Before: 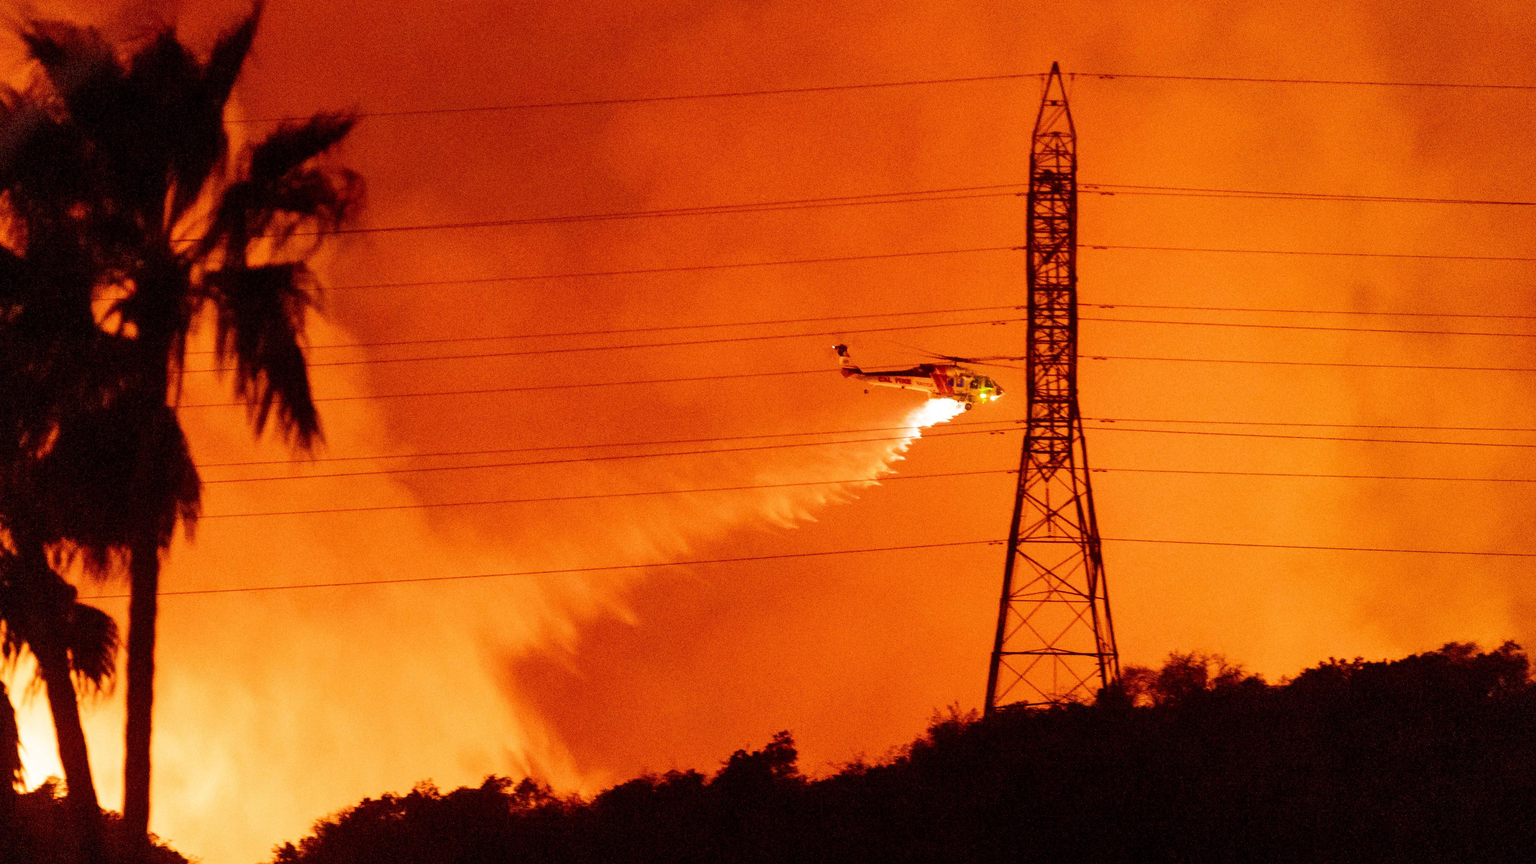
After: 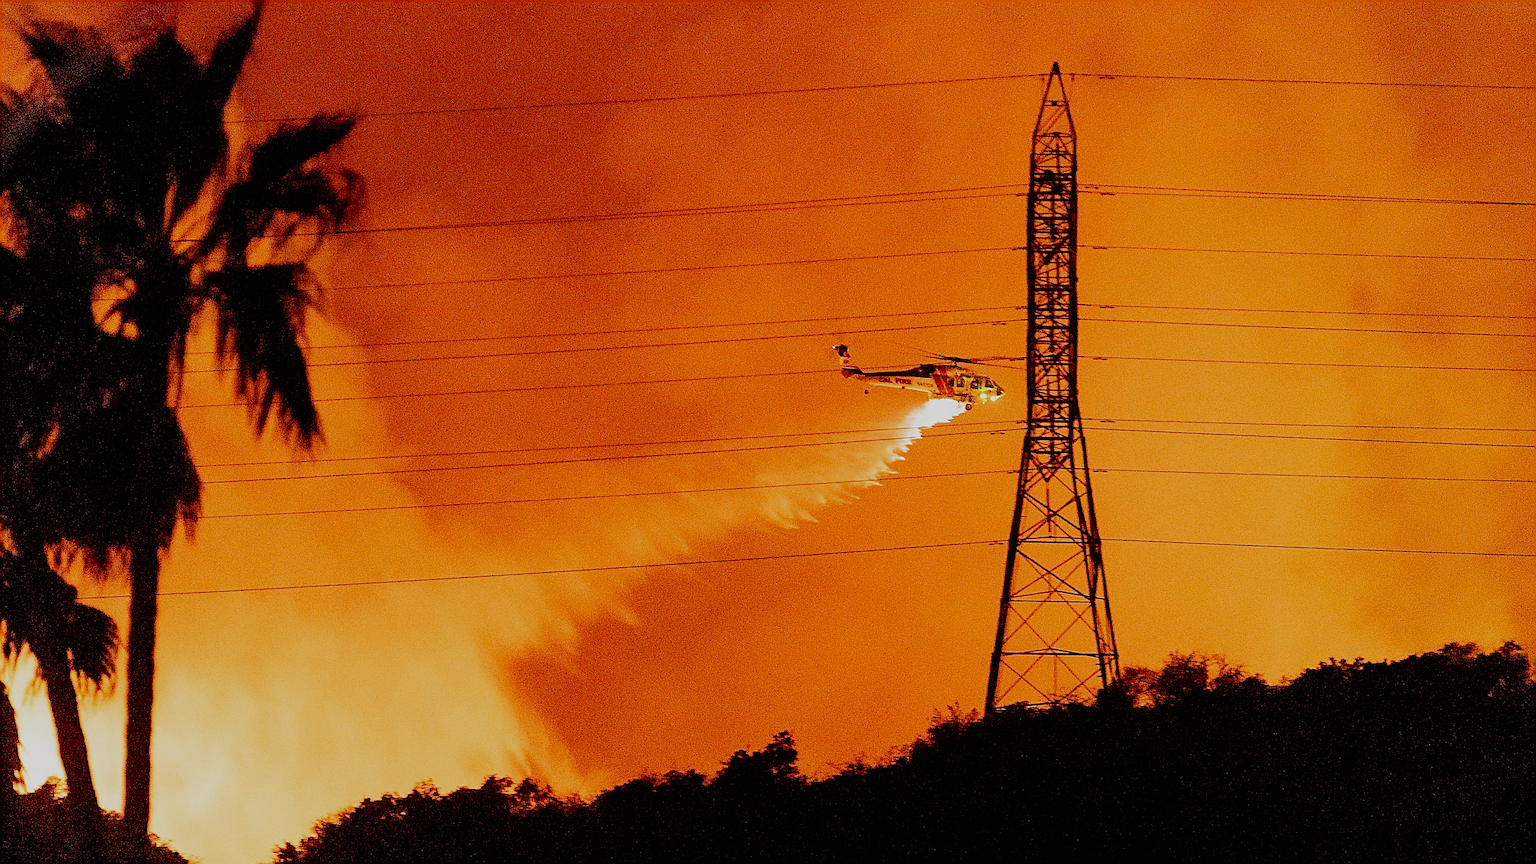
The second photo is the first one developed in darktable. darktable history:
filmic rgb: black relative exposure -7.65 EV, white relative exposure 4.56 EV, hardness 3.61, preserve chrominance no, color science v3 (2019), use custom middle-gray values true
sharpen: amount 1.996
